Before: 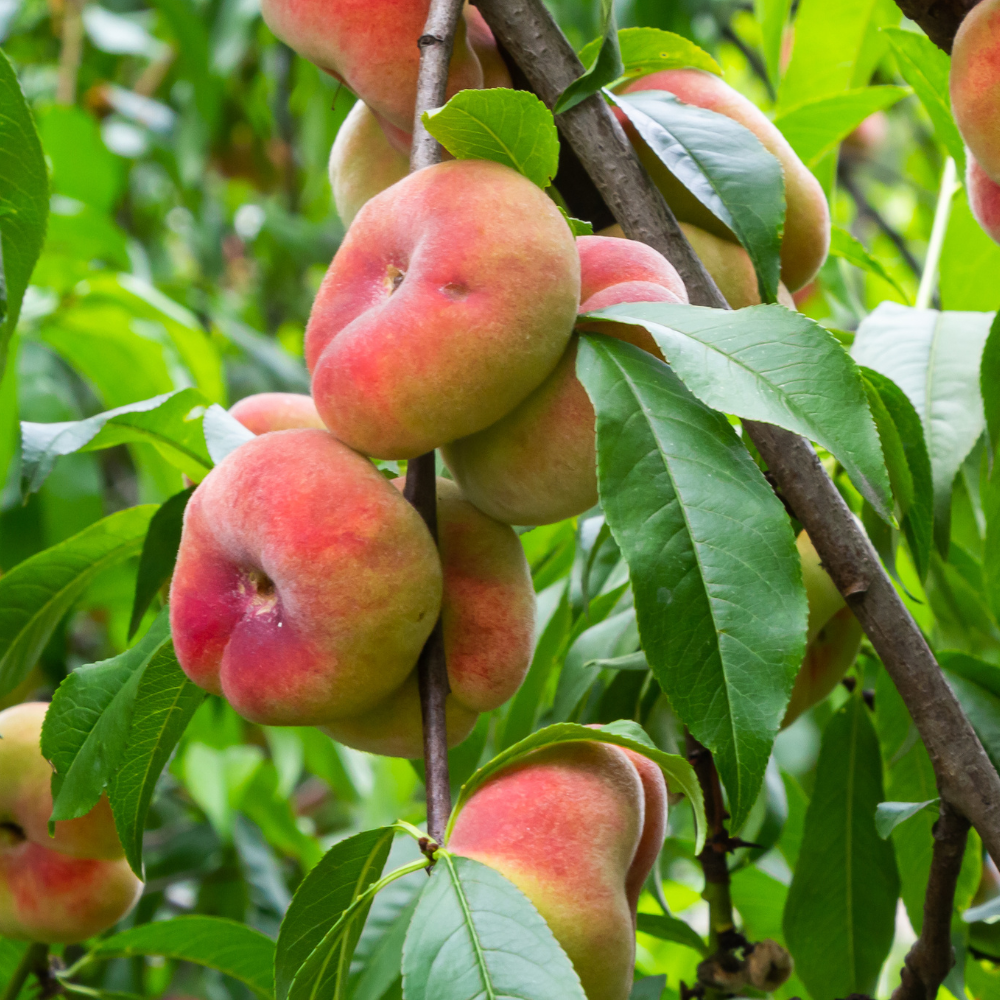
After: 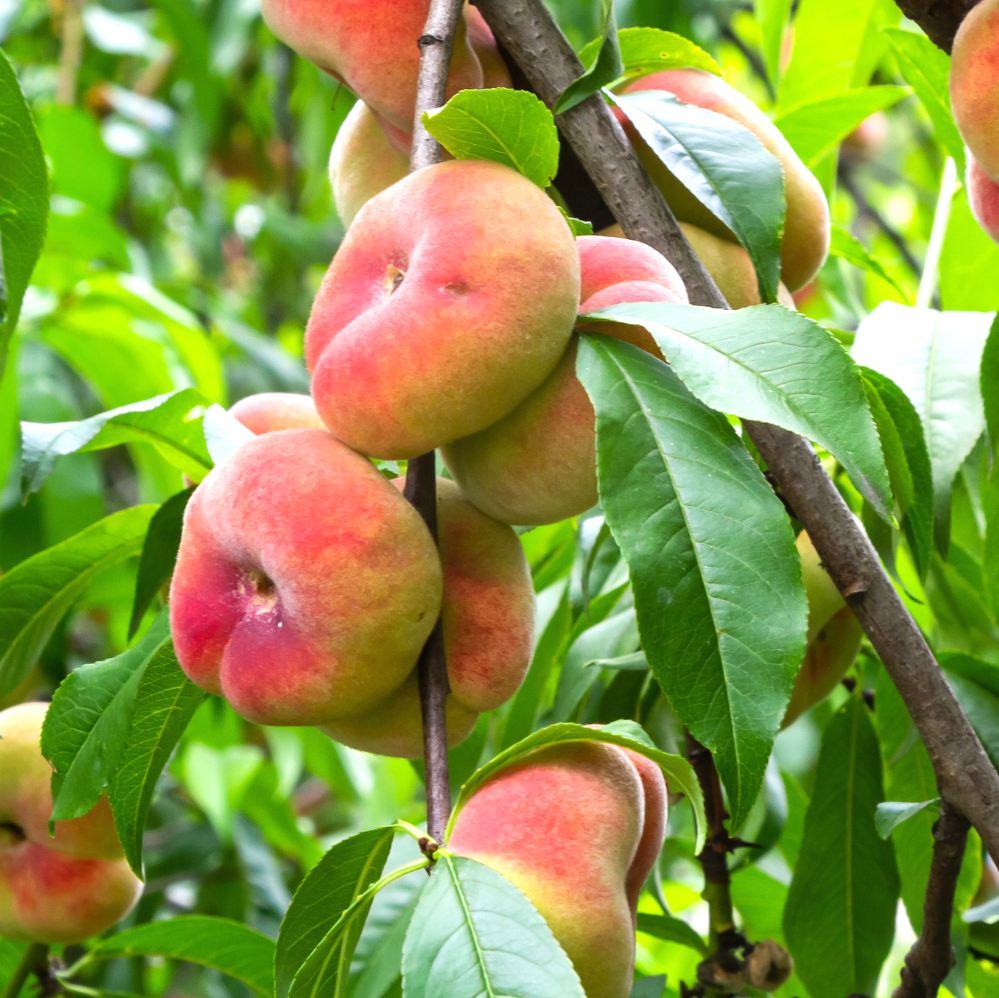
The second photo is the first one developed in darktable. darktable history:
exposure: black level correction 0, exposure 0.5 EV, compensate exposure bias true, compensate highlight preservation false
crop: top 0.05%, bottom 0.098%
